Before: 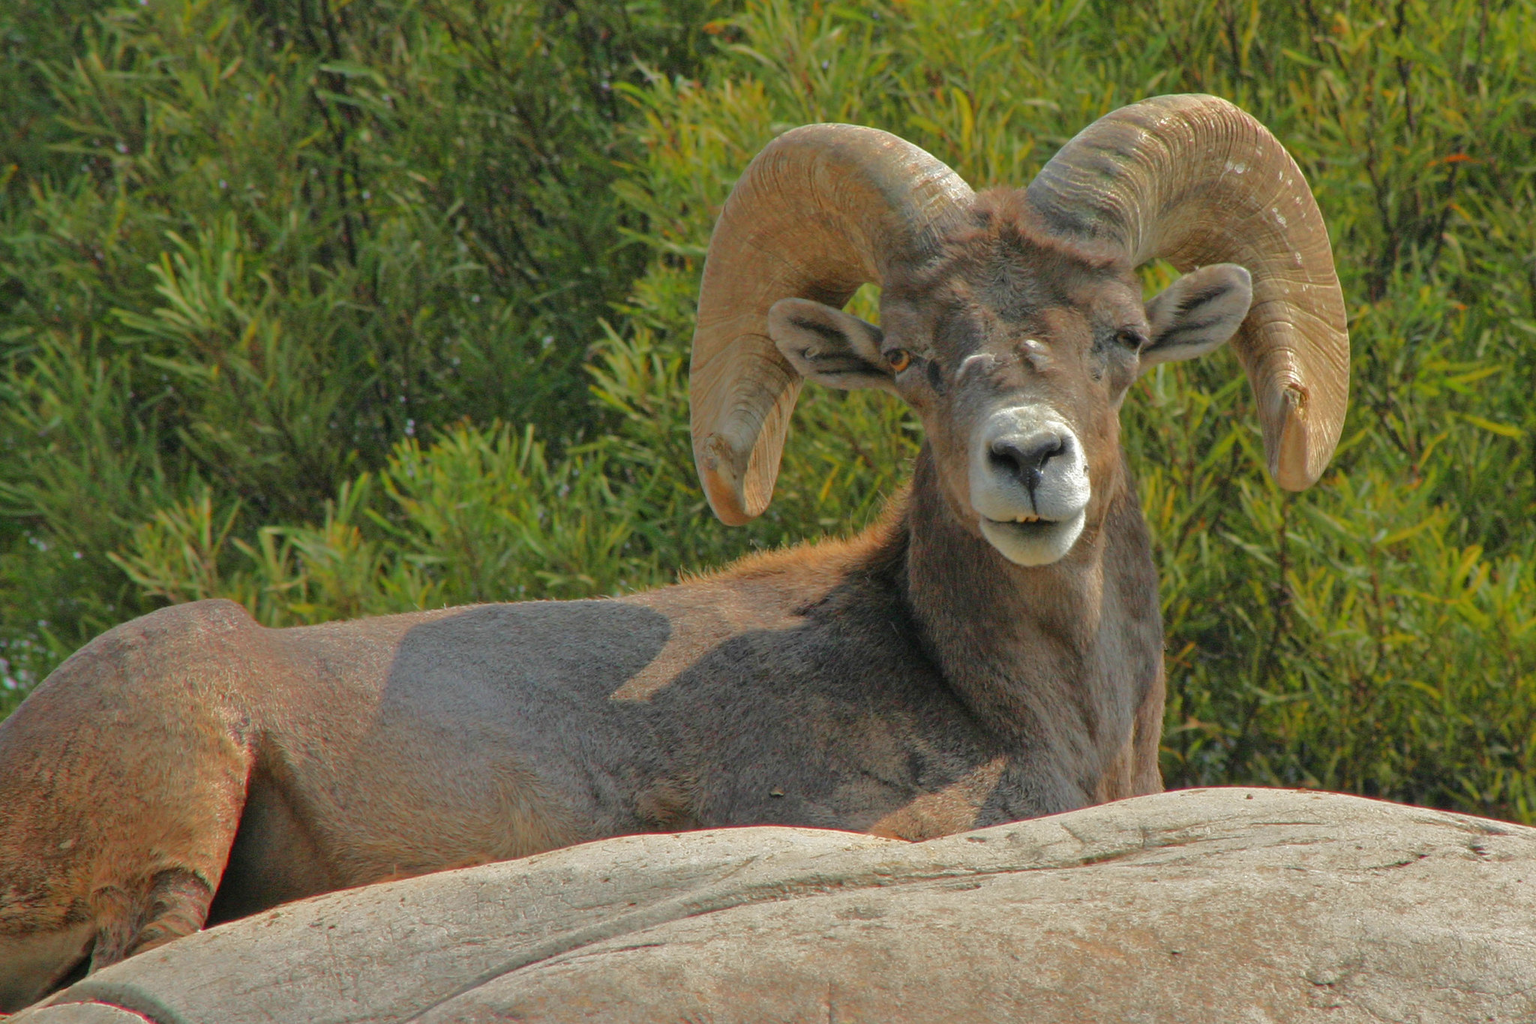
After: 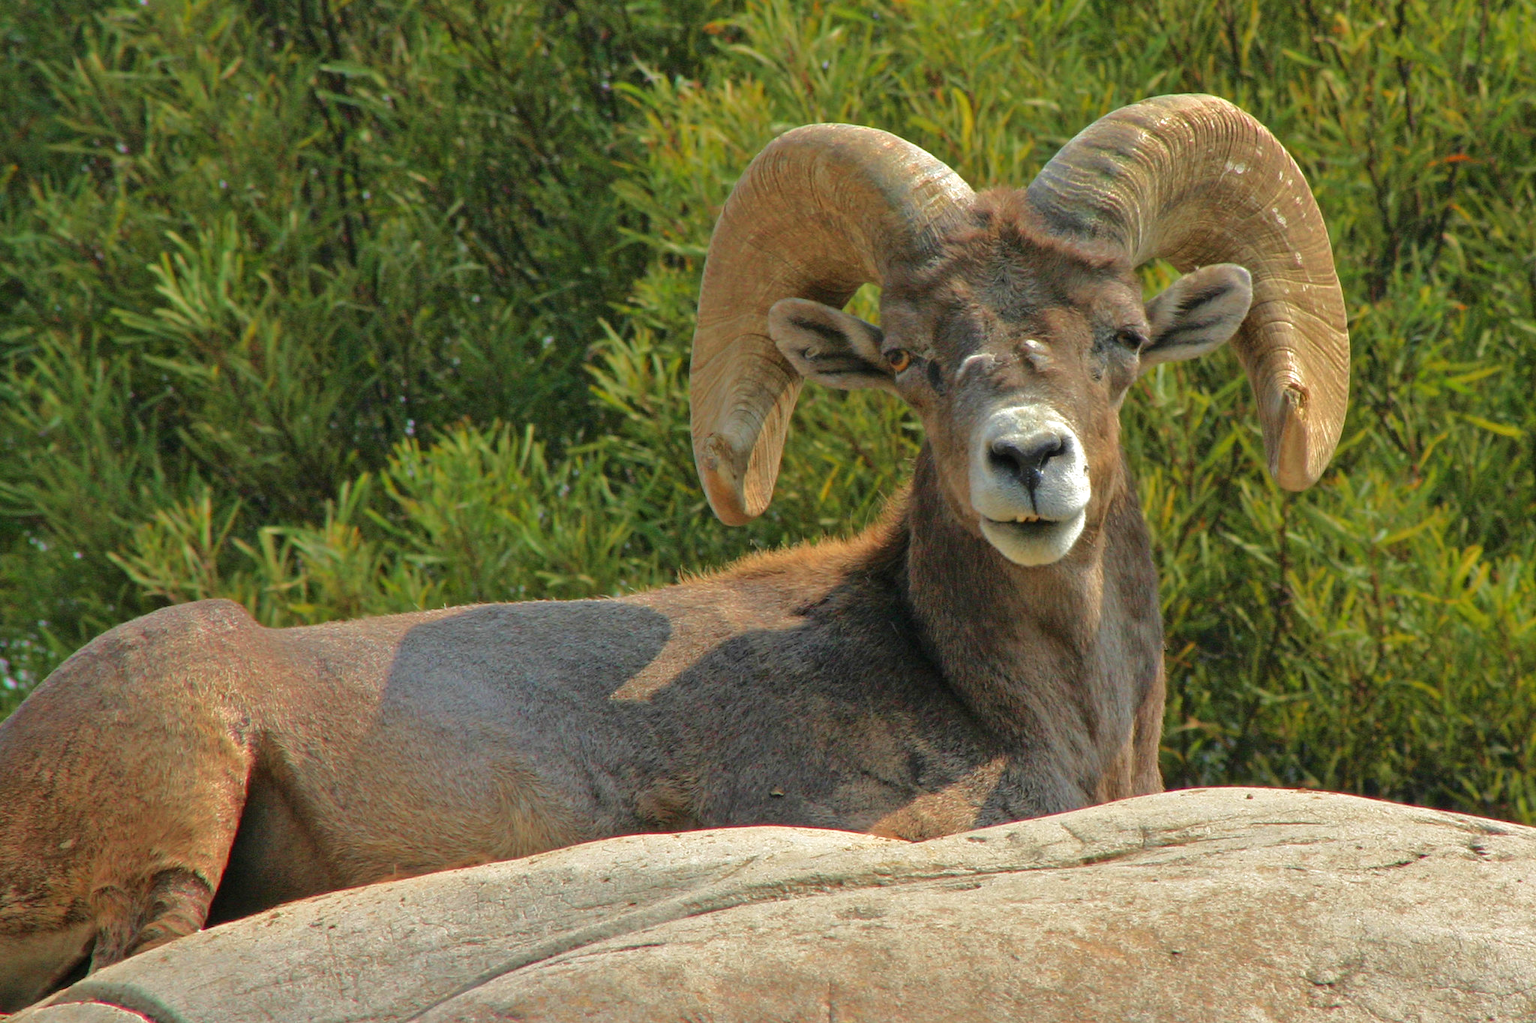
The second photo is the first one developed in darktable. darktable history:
velvia: on, module defaults
tone equalizer: -8 EV -0.428 EV, -7 EV -0.366 EV, -6 EV -0.346 EV, -5 EV -0.2 EV, -3 EV 0.191 EV, -2 EV 0.361 EV, -1 EV 0.387 EV, +0 EV 0.421 EV, edges refinement/feathering 500, mask exposure compensation -1.57 EV, preserve details no
